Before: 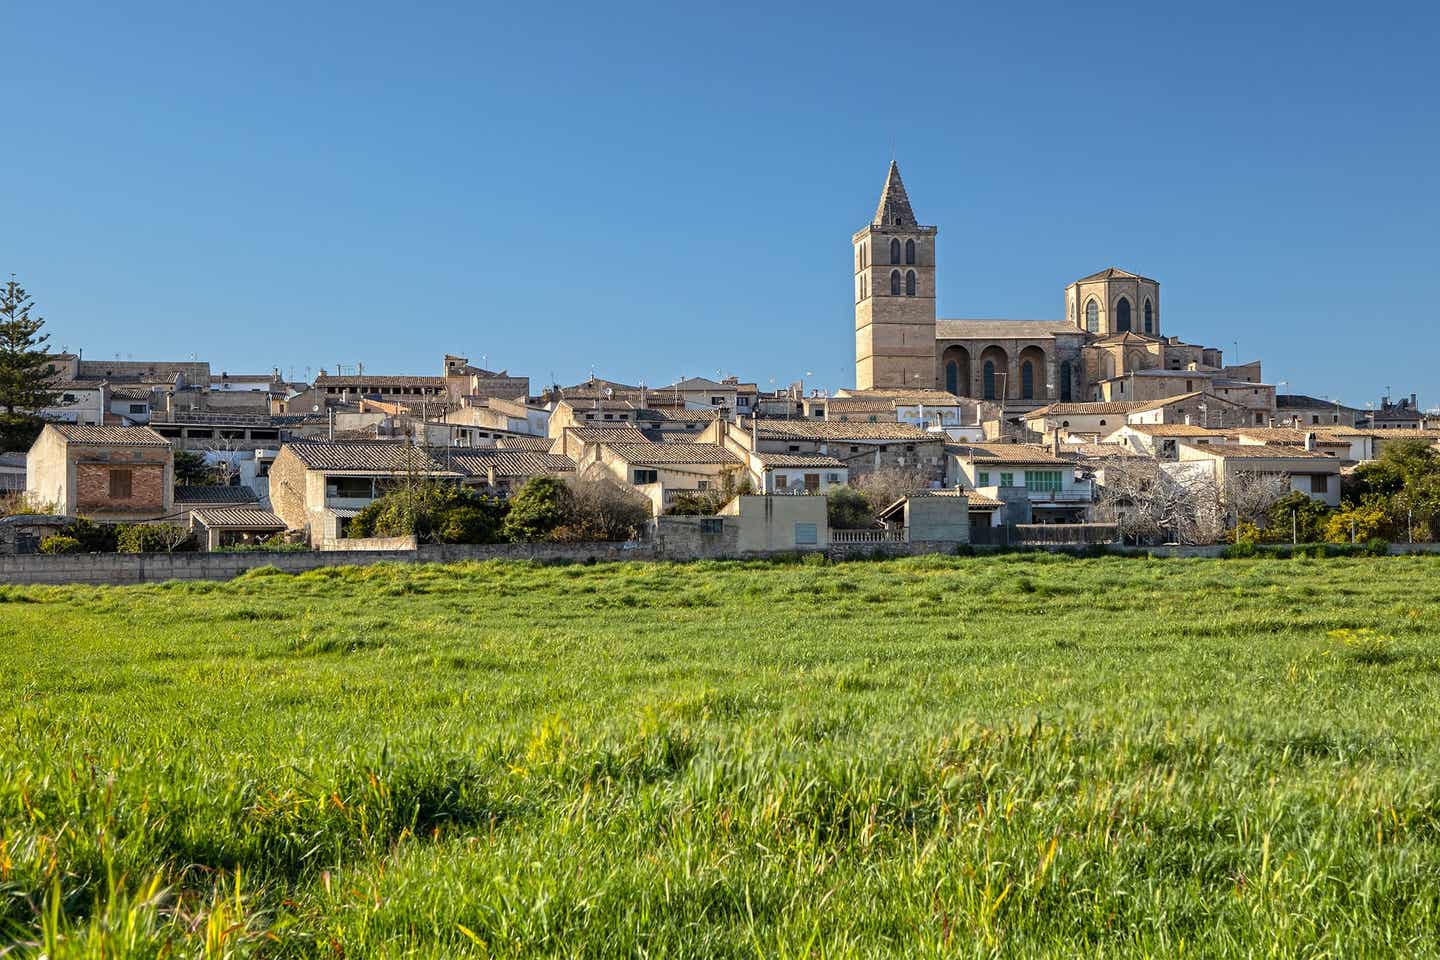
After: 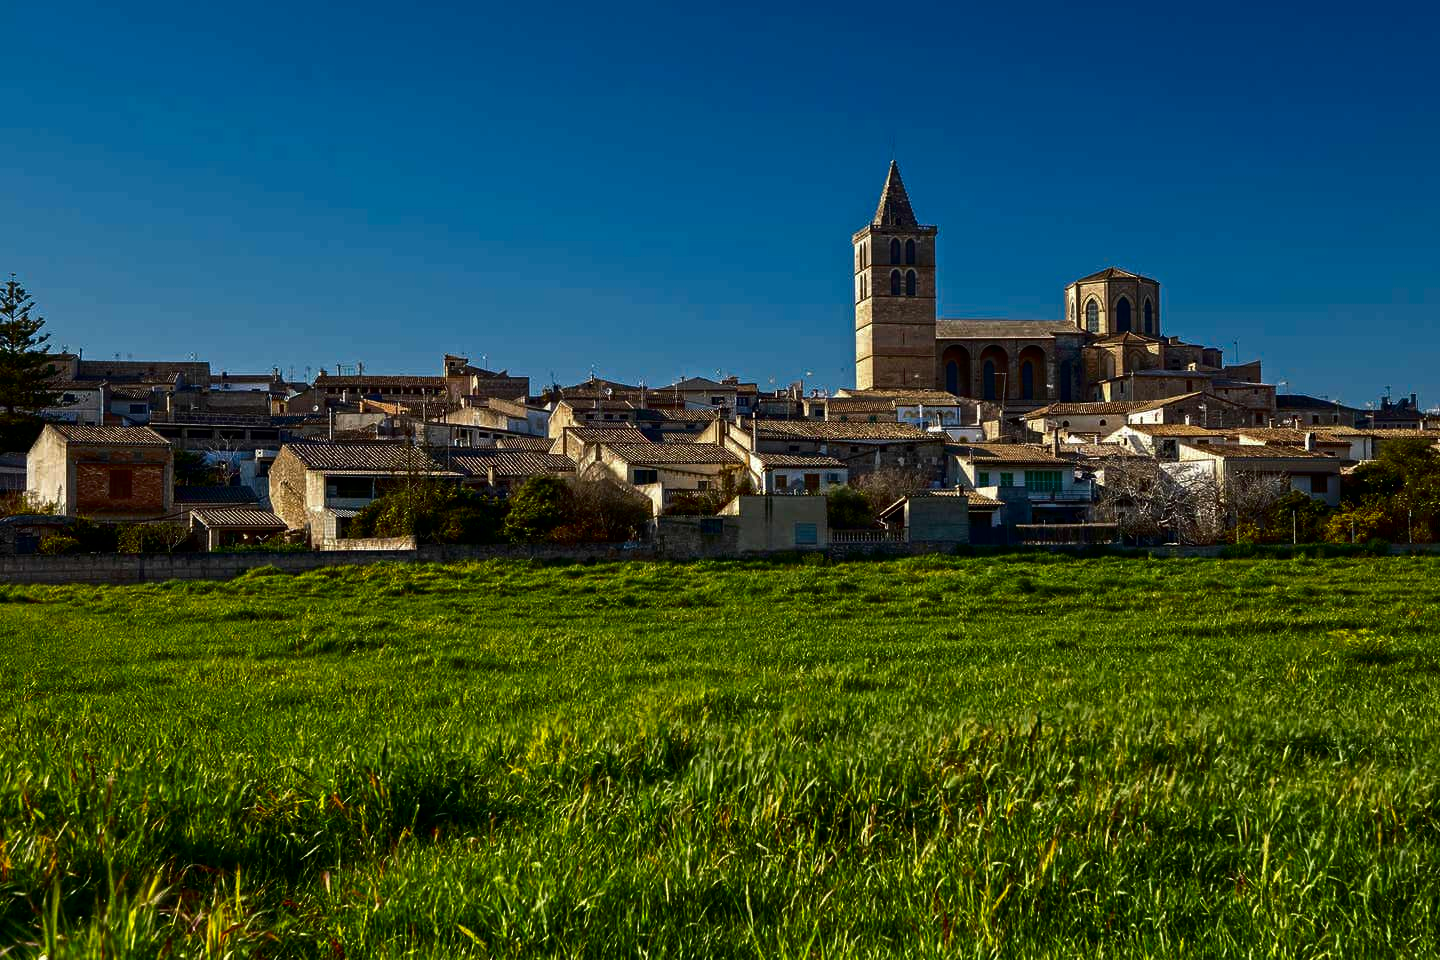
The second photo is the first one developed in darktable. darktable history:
contrast brightness saturation: contrast 0.085, brightness -0.586, saturation 0.17
